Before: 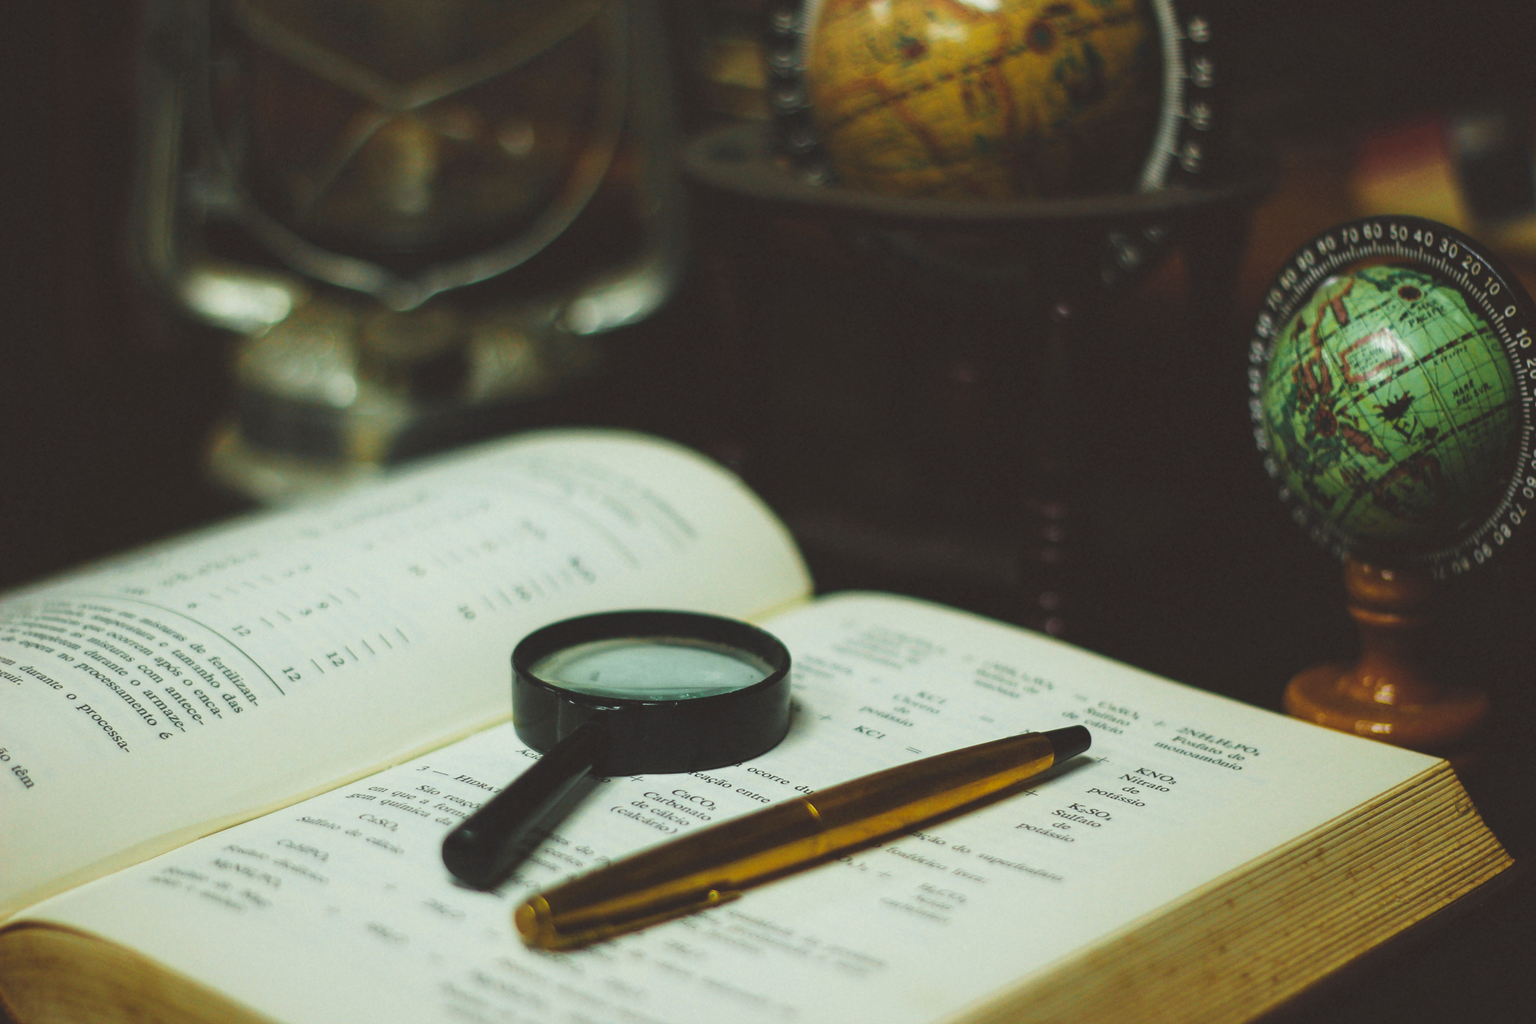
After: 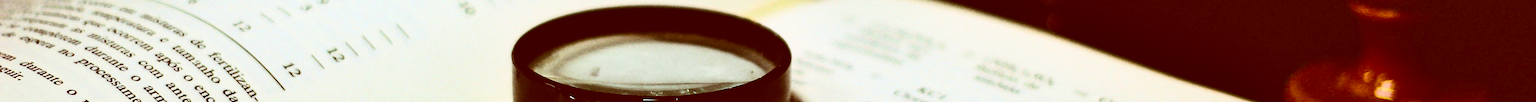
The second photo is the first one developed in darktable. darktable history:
shadows and highlights: low approximation 0.01, soften with gaussian
sharpen: amount 0.478
contrast brightness saturation: contrast 0.4, brightness 0.05, saturation 0.25
crop and rotate: top 59.084%, bottom 30.916%
white balance: red 0.954, blue 1.079
tone equalizer: -8 EV -0.001 EV, -7 EV 0.001 EV, -6 EV -0.002 EV, -5 EV -0.003 EV, -4 EV -0.062 EV, -3 EV -0.222 EV, -2 EV -0.267 EV, -1 EV 0.105 EV, +0 EV 0.303 EV
color correction: highlights a* 9.03, highlights b* 8.71, shadows a* 40, shadows b* 40, saturation 0.8
